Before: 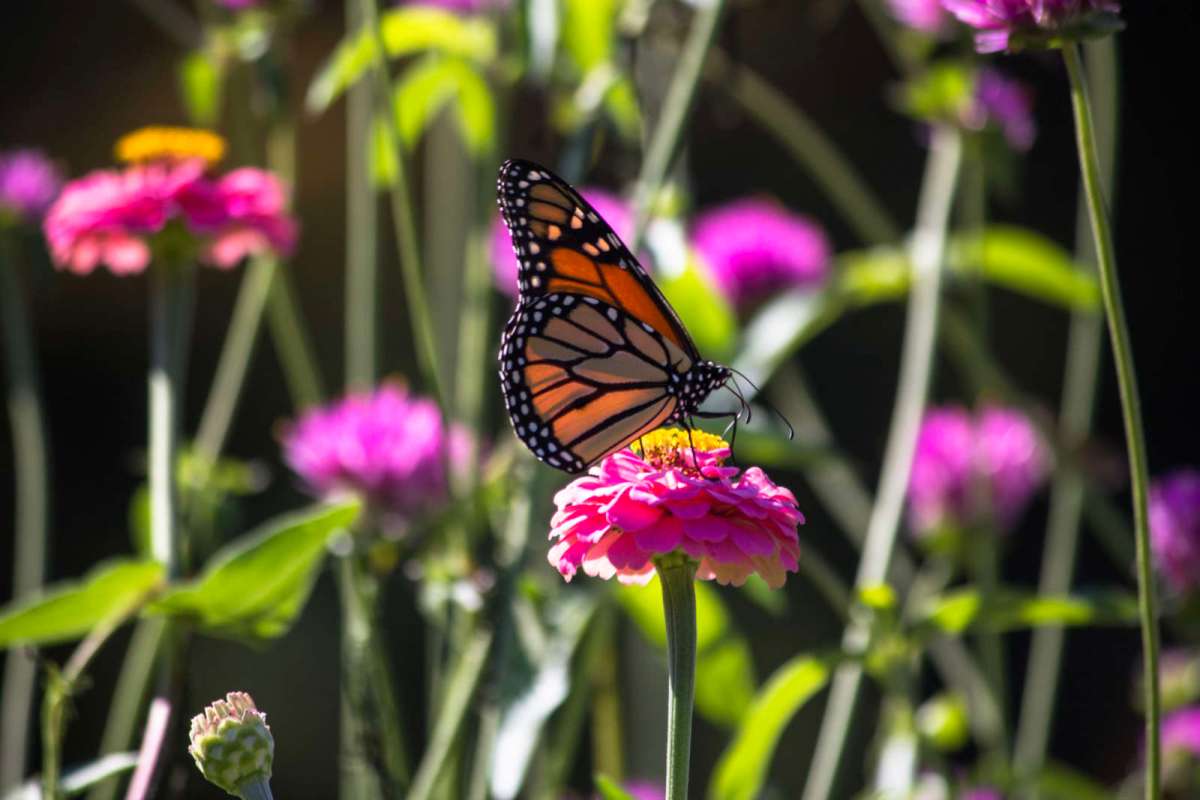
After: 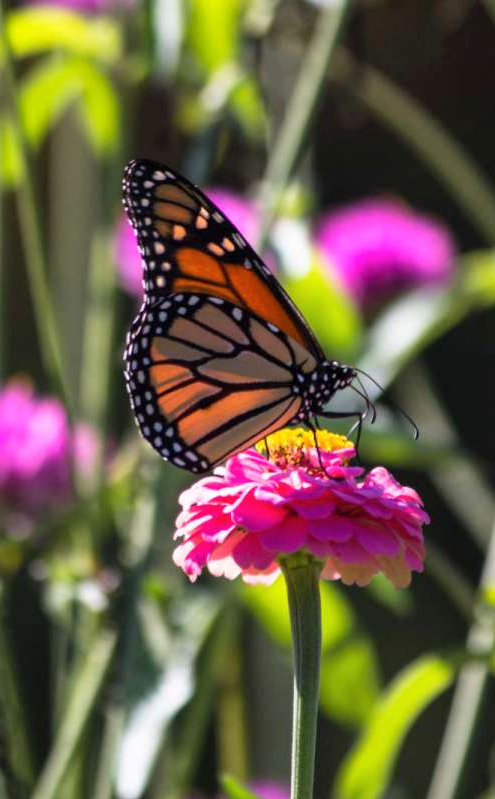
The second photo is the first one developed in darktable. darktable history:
crop: left 31.295%, right 27.427%
shadows and highlights: shadows 48.05, highlights -40.97, soften with gaussian
